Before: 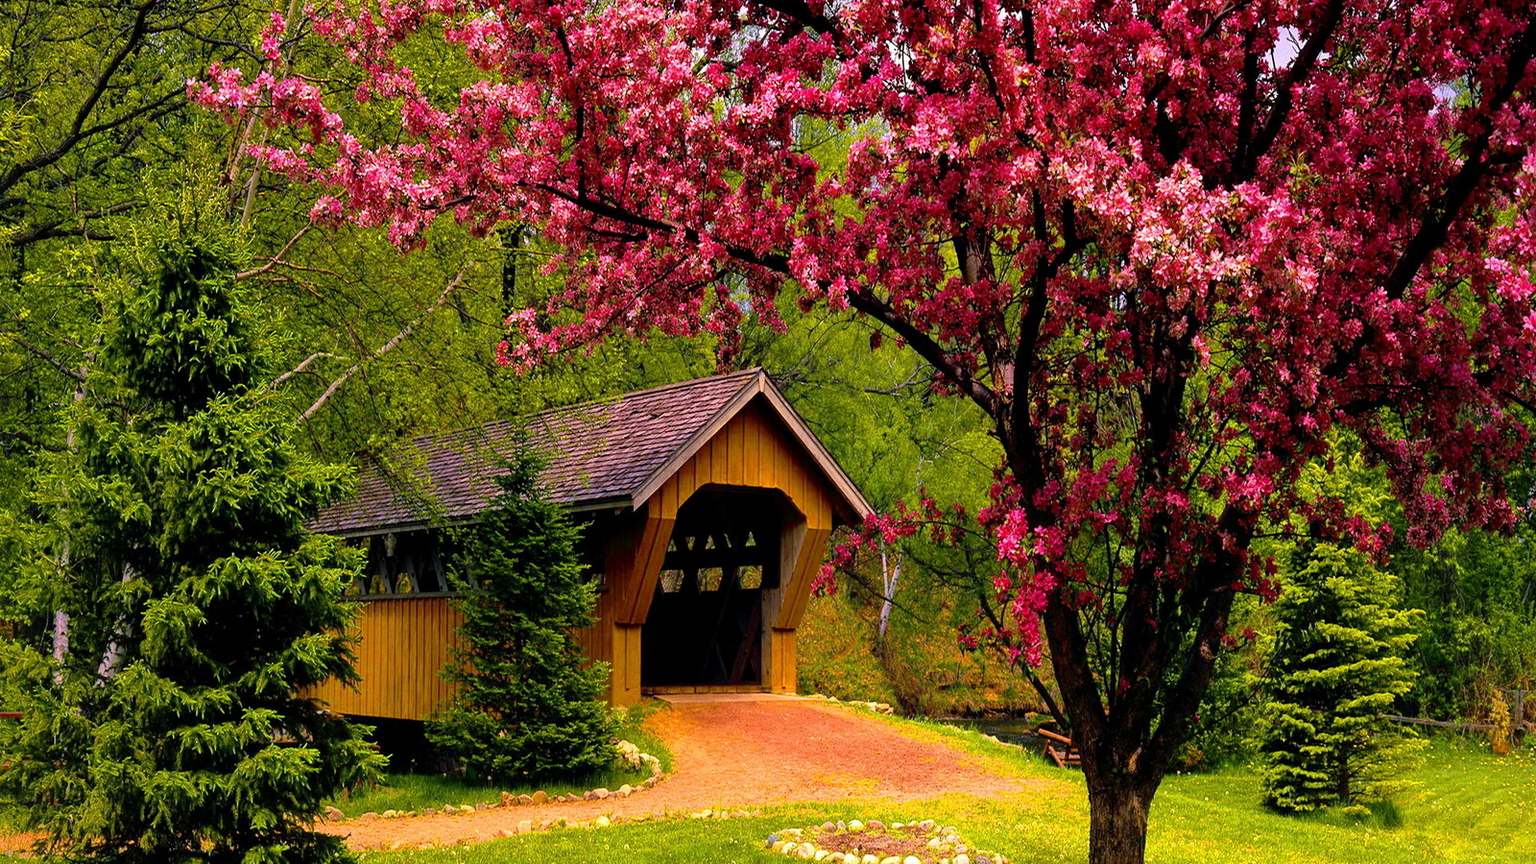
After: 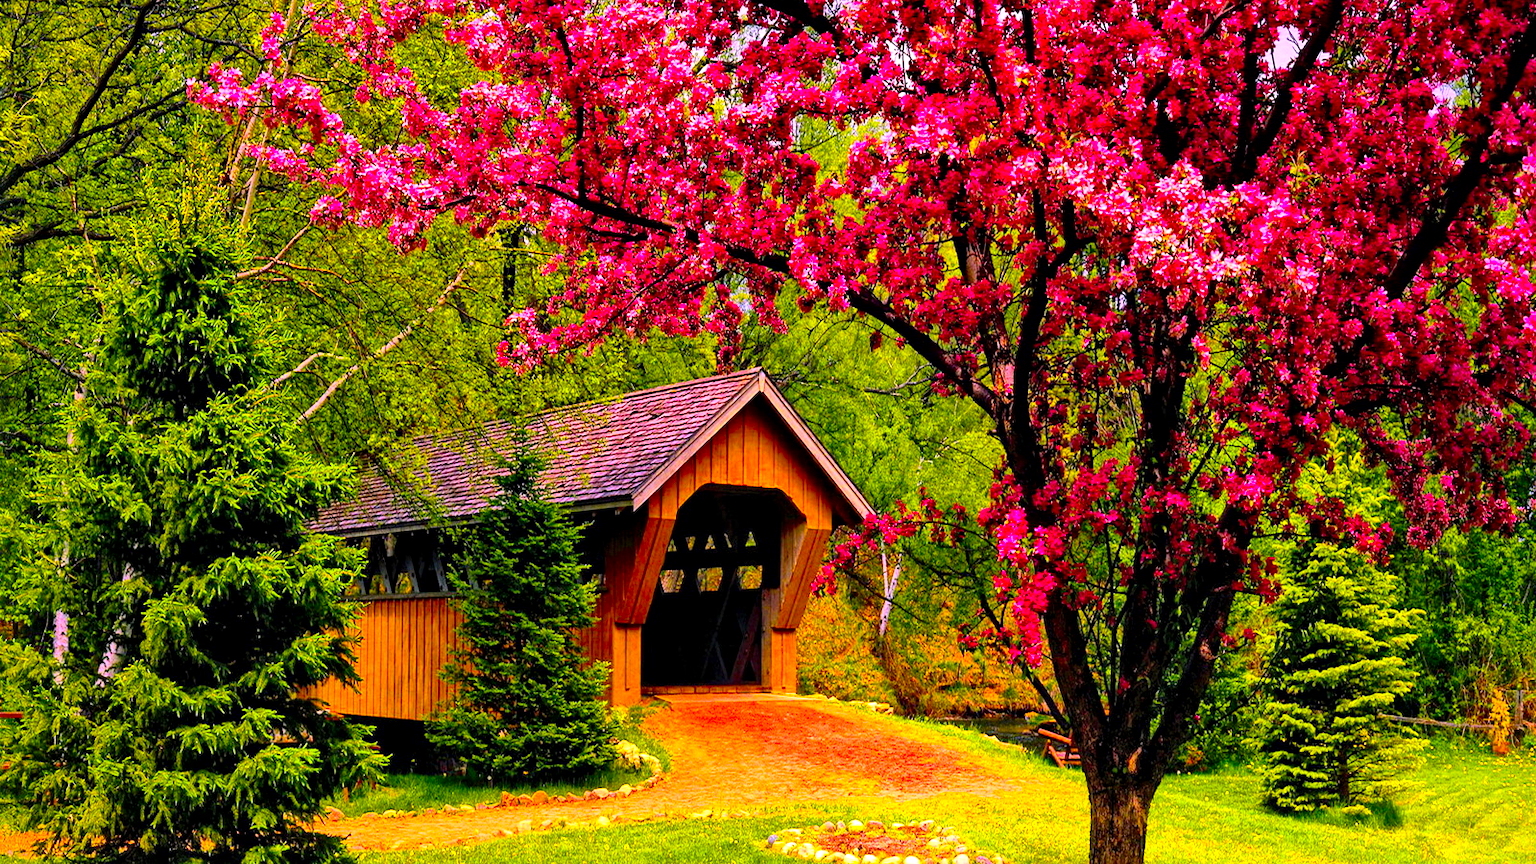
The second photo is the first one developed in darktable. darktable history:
contrast brightness saturation: contrast 0.2, brightness 0.2, saturation 0.8
local contrast: mode bilateral grid, contrast 20, coarseness 19, detail 163%, midtone range 0.2
white balance: red 1.05, blue 1.072
